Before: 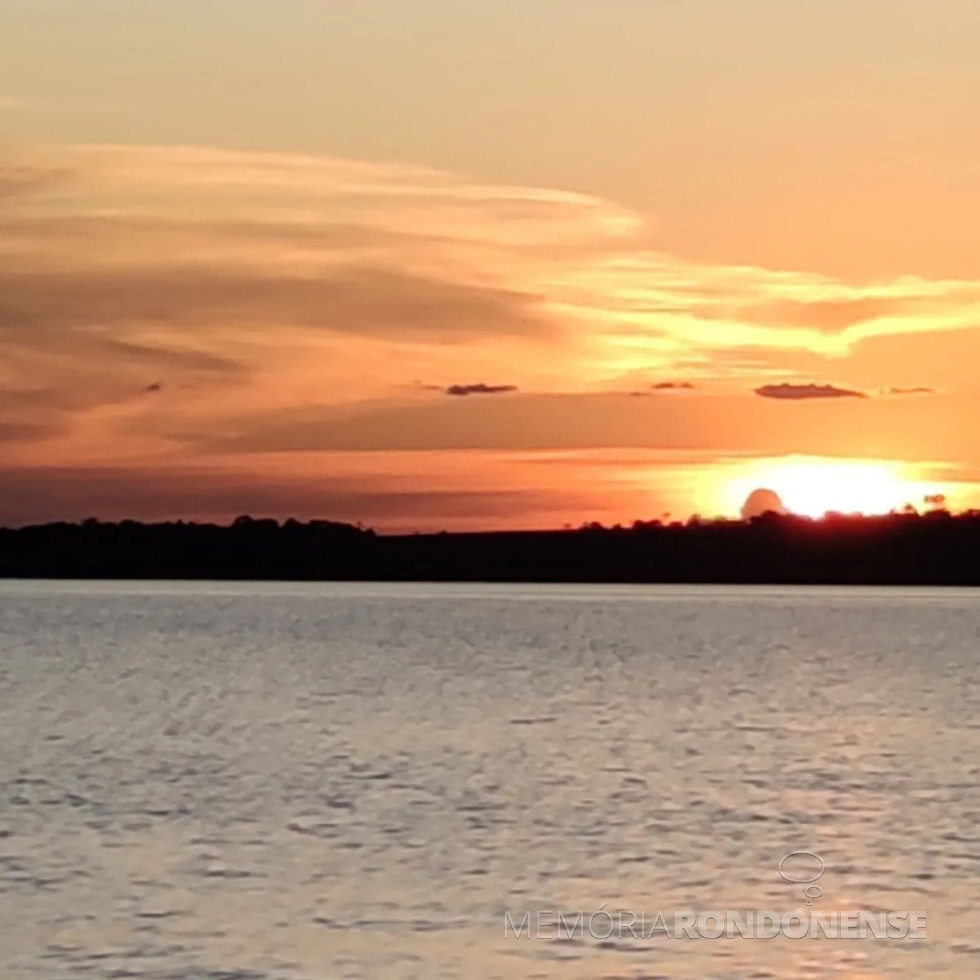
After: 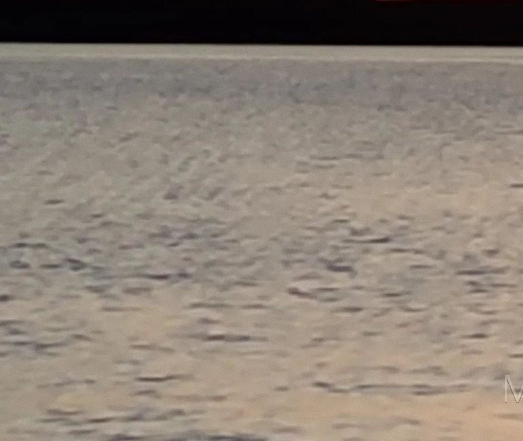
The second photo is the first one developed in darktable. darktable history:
crop and rotate: top 54.778%, right 46.61%, bottom 0.159%
grain: coarseness 14.57 ISO, strength 8.8%
